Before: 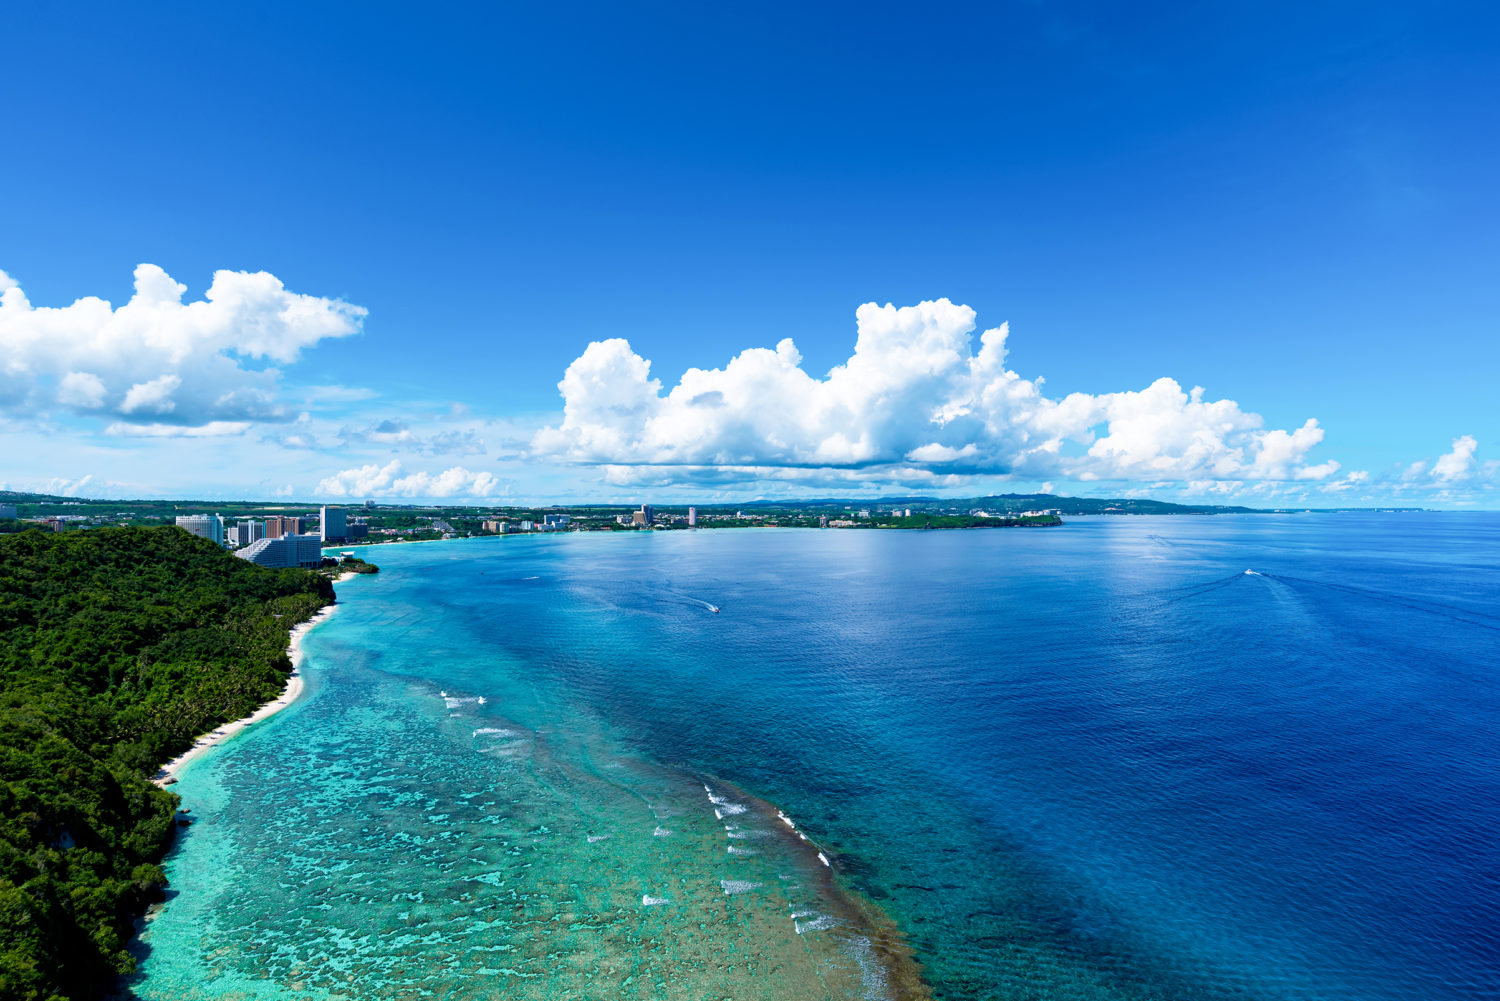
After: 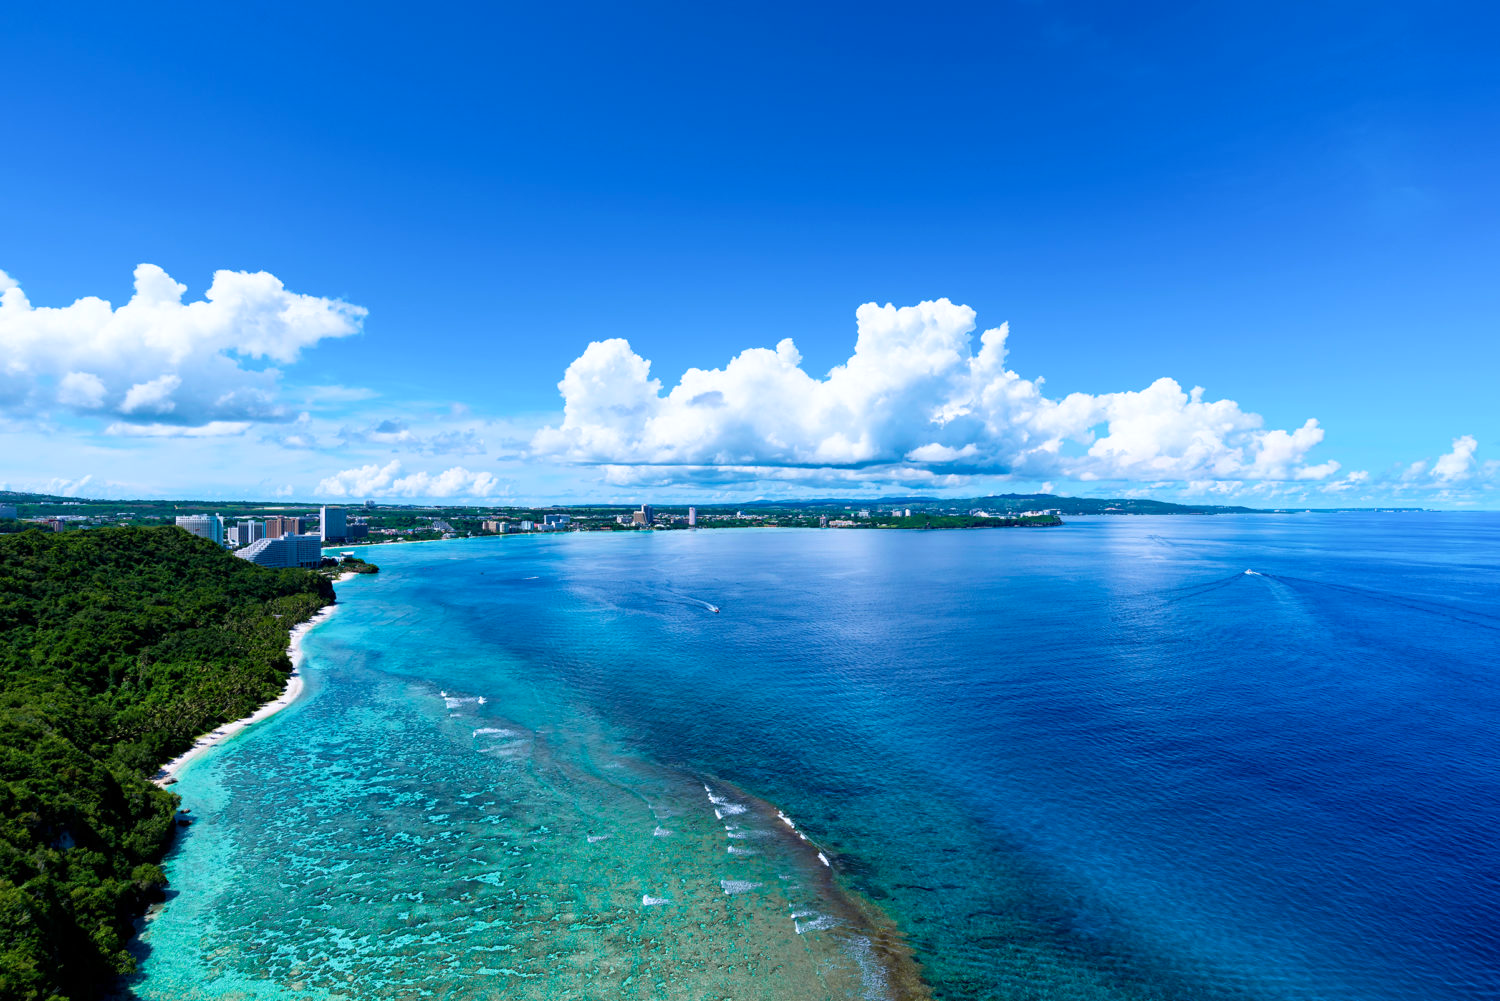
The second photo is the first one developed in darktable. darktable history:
color calibration: x 0.355, y 0.367, temperature 4700.38 K
white balance: red 1.009, blue 1.027
